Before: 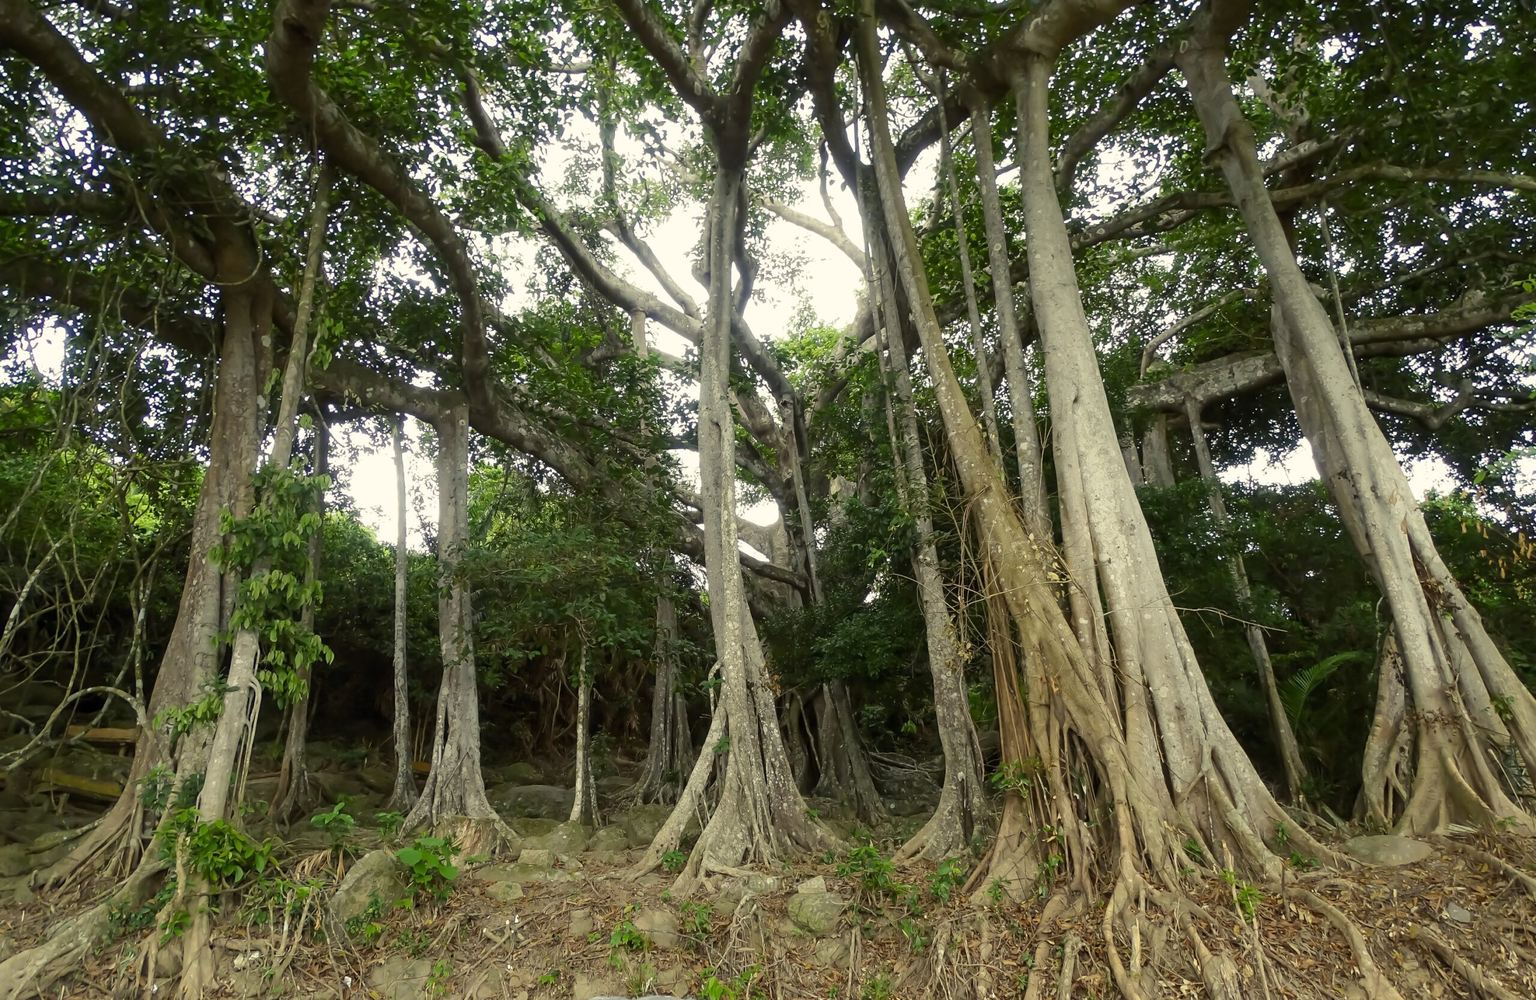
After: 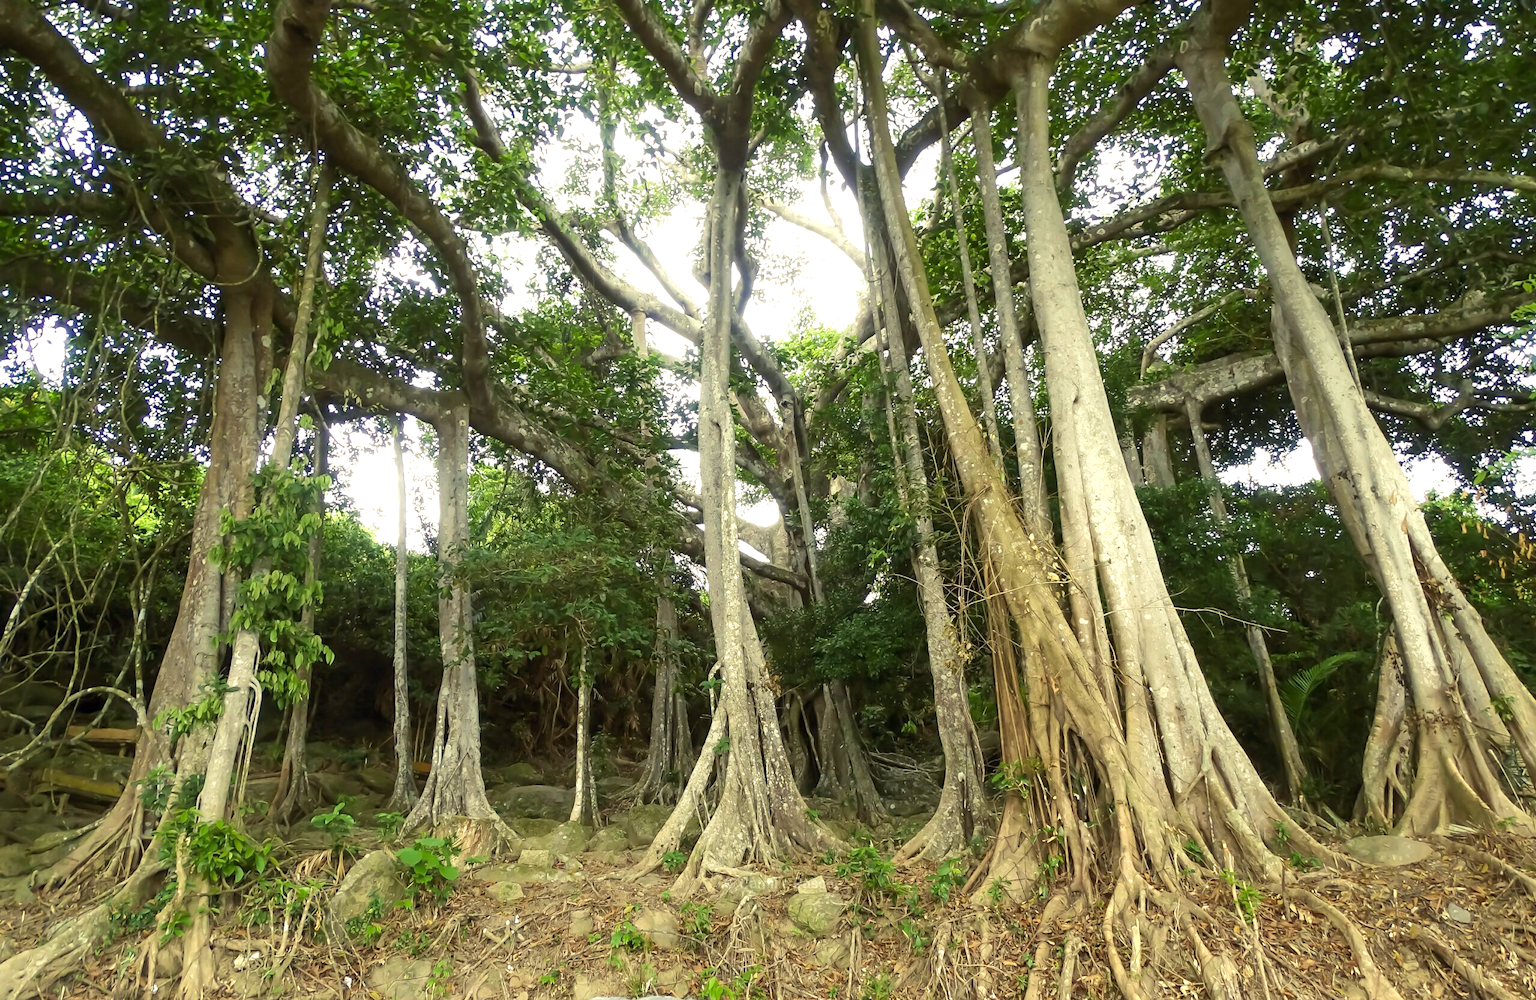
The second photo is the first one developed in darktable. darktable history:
exposure: exposure 0.74 EV, compensate highlight preservation false
velvia: on, module defaults
